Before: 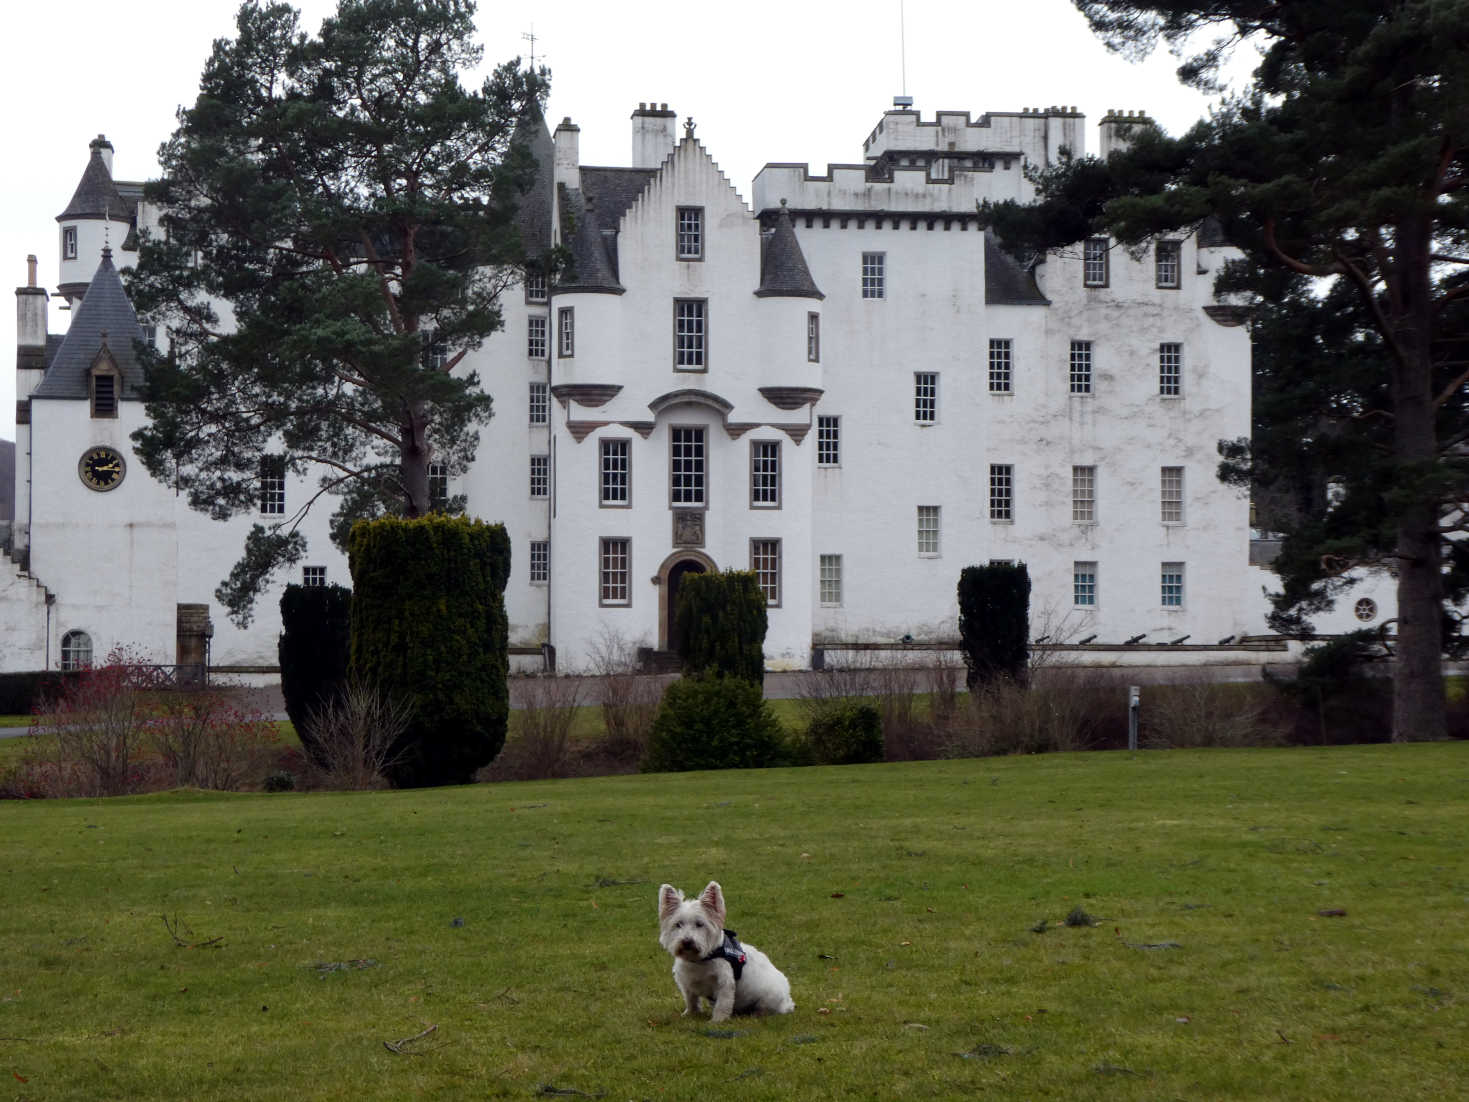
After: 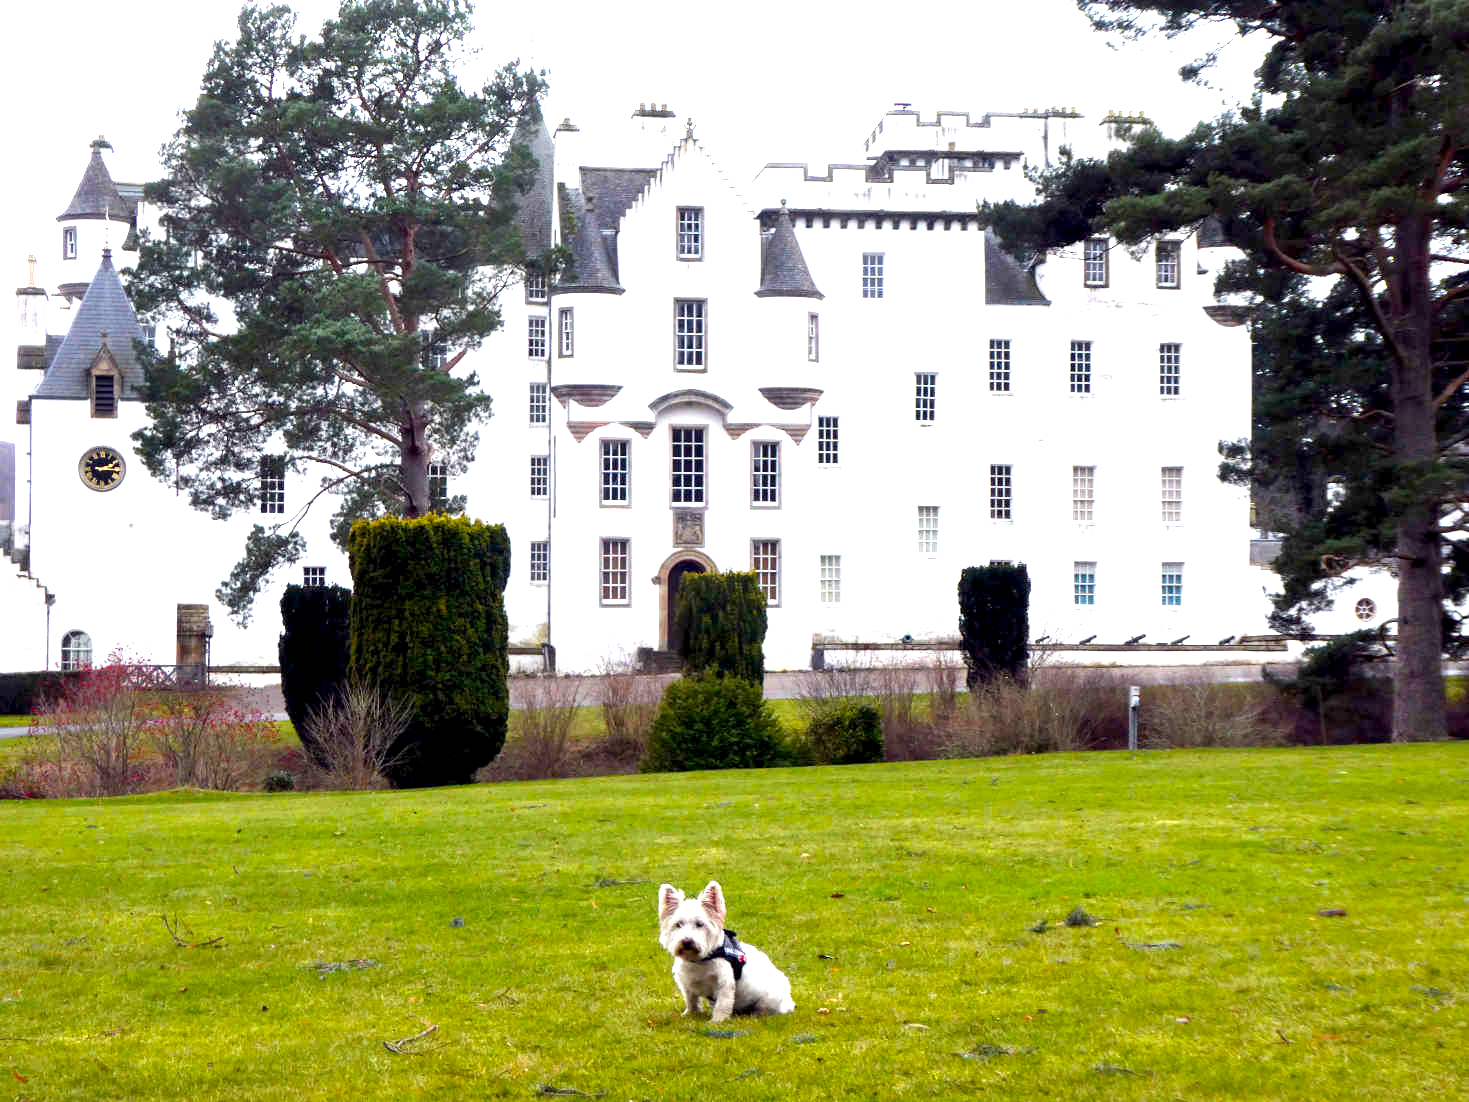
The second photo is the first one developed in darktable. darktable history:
exposure: black level correction 0.001, exposure 2 EV, compensate highlight preservation false
color balance: output saturation 120%
